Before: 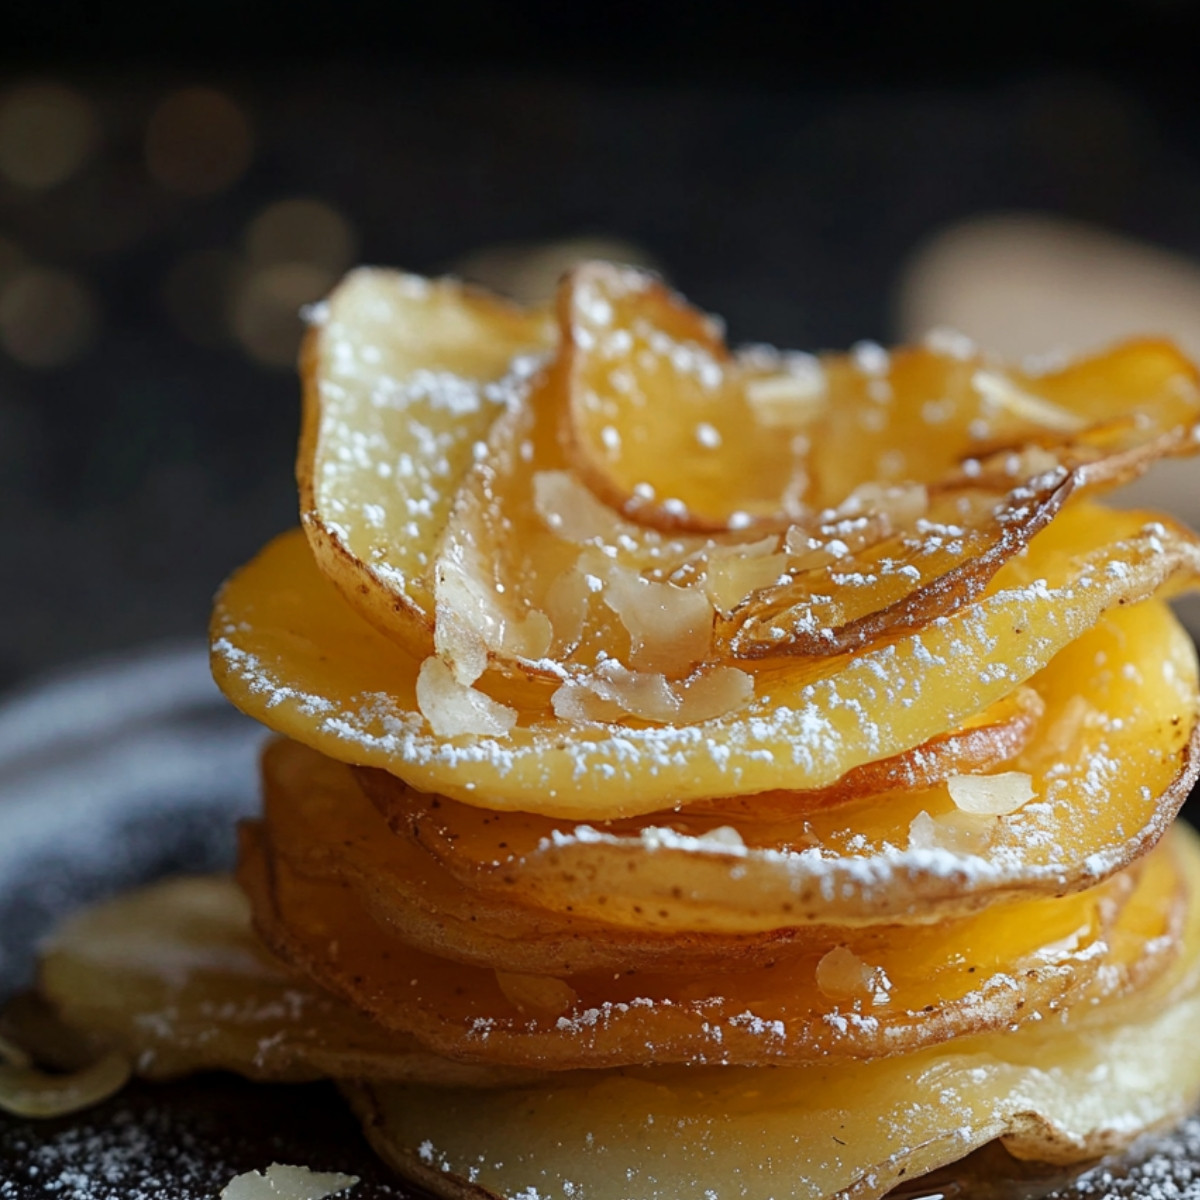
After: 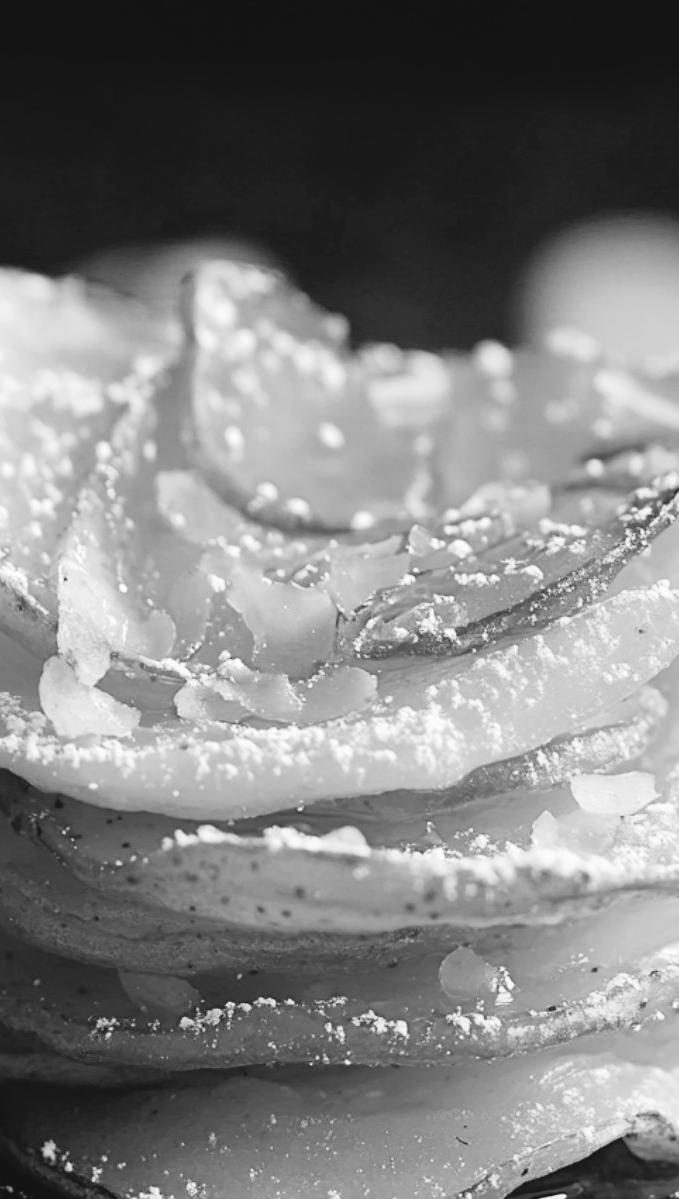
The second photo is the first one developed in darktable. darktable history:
tone curve: curves: ch0 [(0, 0.018) (0.061, 0.041) (0.205, 0.191) (0.289, 0.292) (0.39, 0.424) (0.493, 0.551) (0.666, 0.743) (0.795, 0.841) (1, 0.998)]; ch1 [(0, 0) (0.385, 0.343) (0.439, 0.415) (0.494, 0.498) (0.501, 0.501) (0.51, 0.496) (0.548, 0.554) (0.586, 0.61) (0.684, 0.658) (0.783, 0.804) (1, 1)]; ch2 [(0, 0) (0.304, 0.31) (0.403, 0.399) (0.441, 0.428) (0.47, 0.469) (0.498, 0.496) (0.524, 0.538) (0.566, 0.588) (0.648, 0.665) (0.697, 0.699) (1, 1)], color space Lab, independent channels, preserve colors none
crop: left 31.458%, top 0%, right 11.876%
global tonemap: drago (0.7, 100)
color calibration: output gray [0.18, 0.41, 0.41, 0], gray › normalize channels true, illuminant same as pipeline (D50), adaptation XYZ, x 0.346, y 0.359, gamut compression 0
contrast brightness saturation: contrast 0.1, saturation -0.3
